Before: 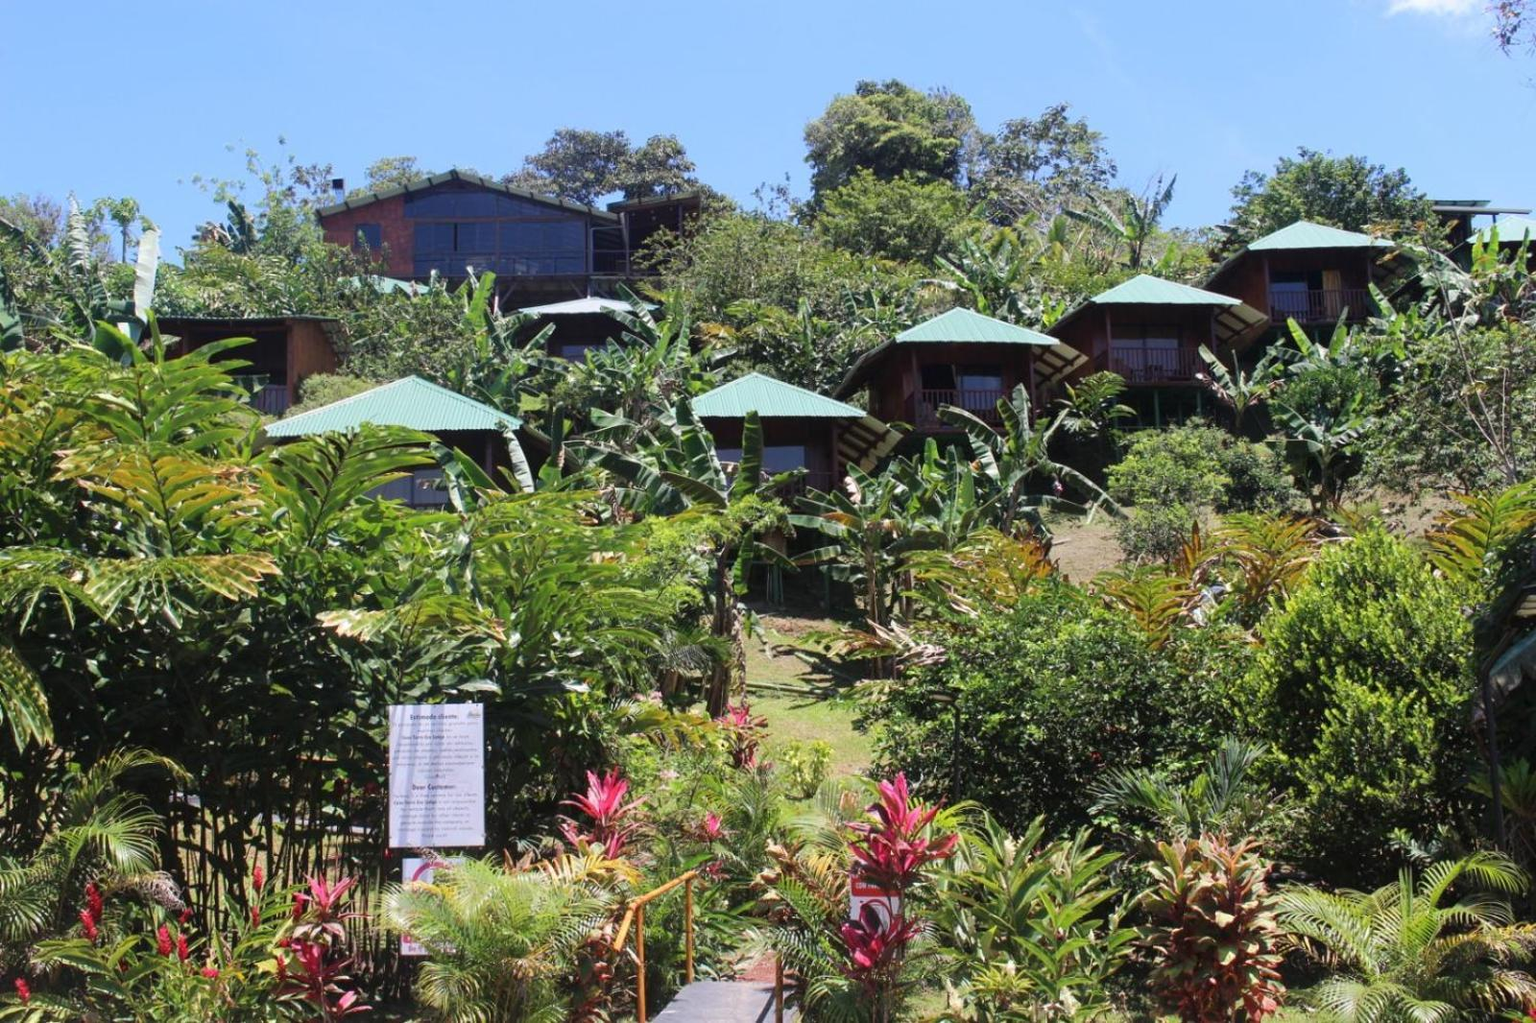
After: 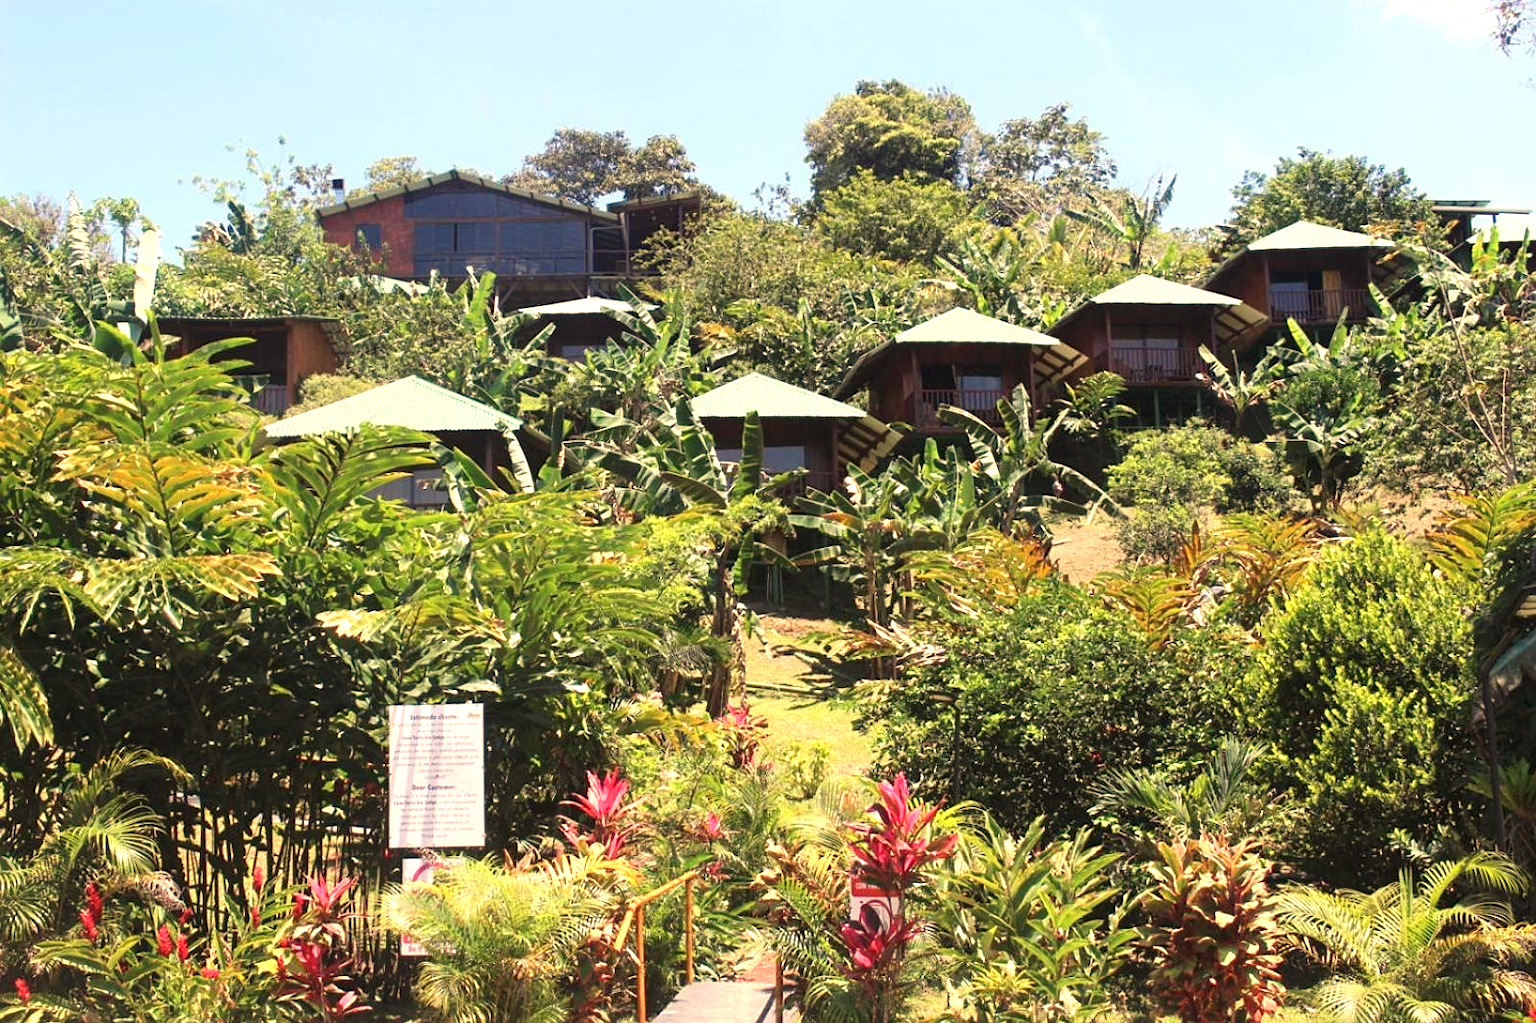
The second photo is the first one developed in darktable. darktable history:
exposure: black level correction 0, exposure 0.7 EV, compensate exposure bias true, compensate highlight preservation false
white balance: red 1.138, green 0.996, blue 0.812
sharpen: amount 0.2
